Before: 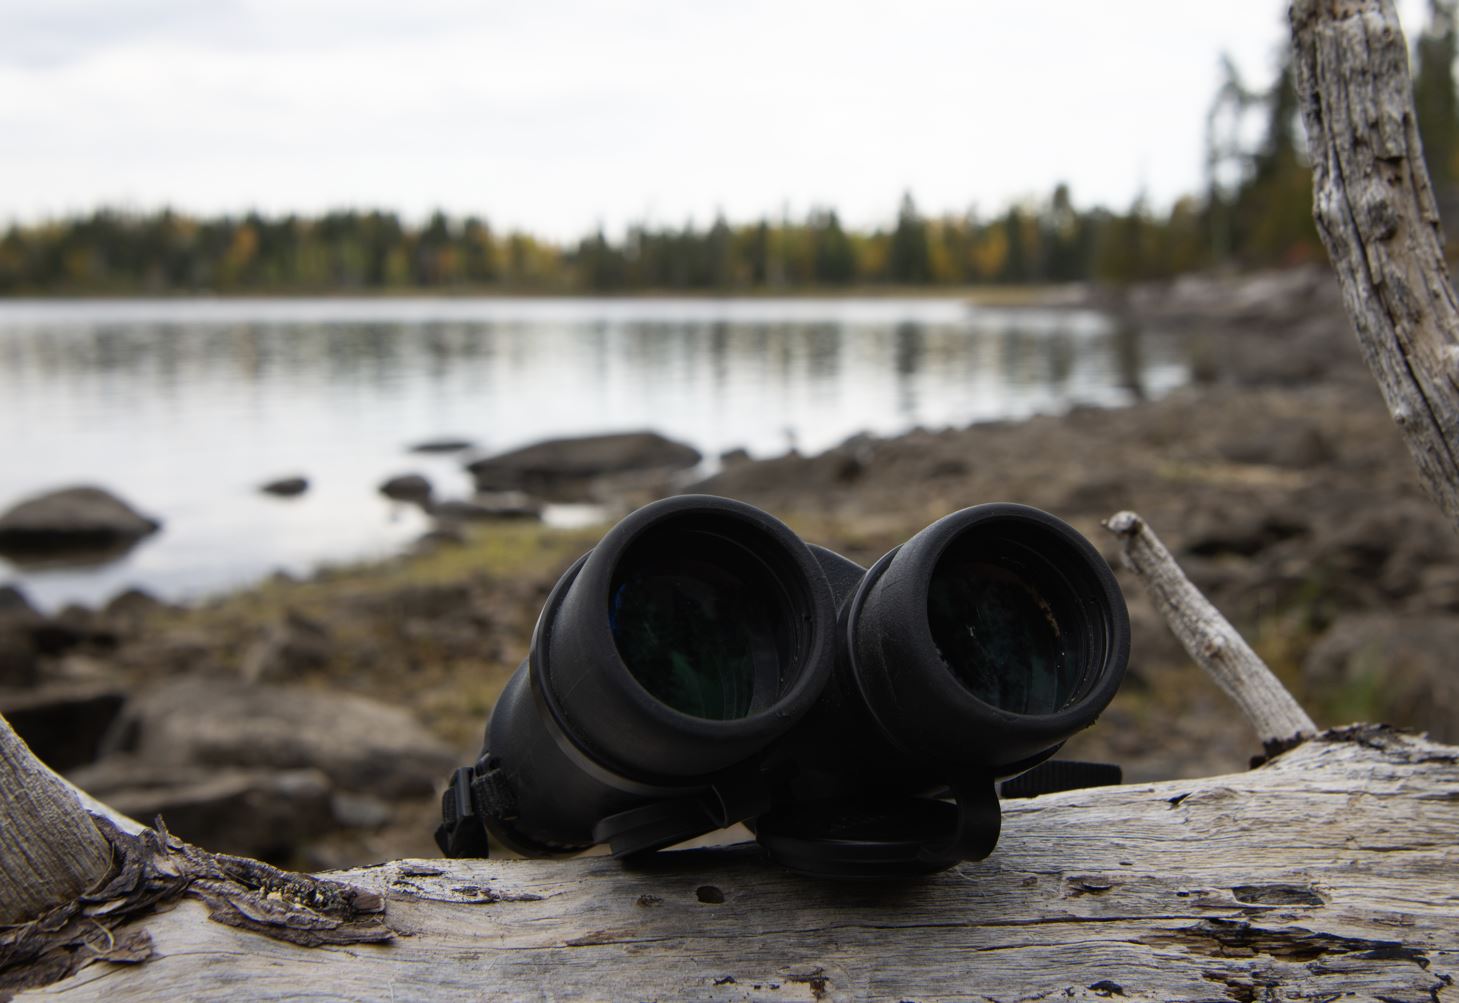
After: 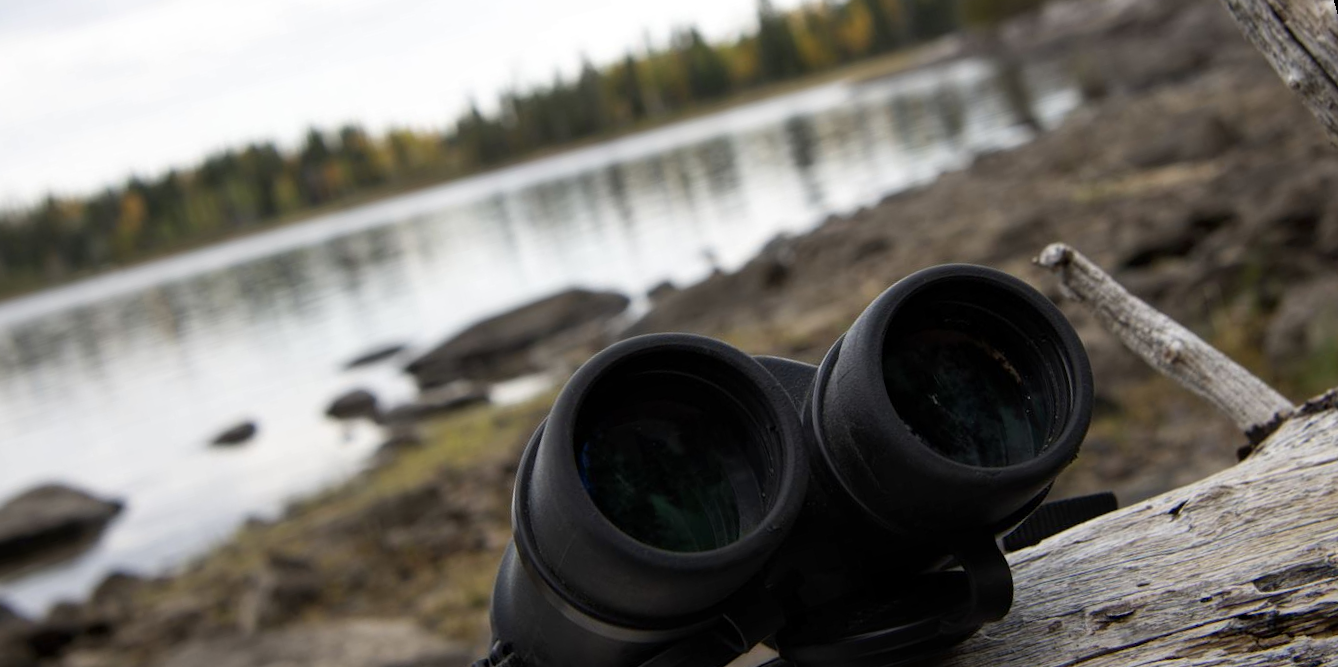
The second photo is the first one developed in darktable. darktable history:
local contrast: highlights 100%, shadows 100%, detail 120%, midtone range 0.2
rotate and perspective: rotation -14.8°, crop left 0.1, crop right 0.903, crop top 0.25, crop bottom 0.748
